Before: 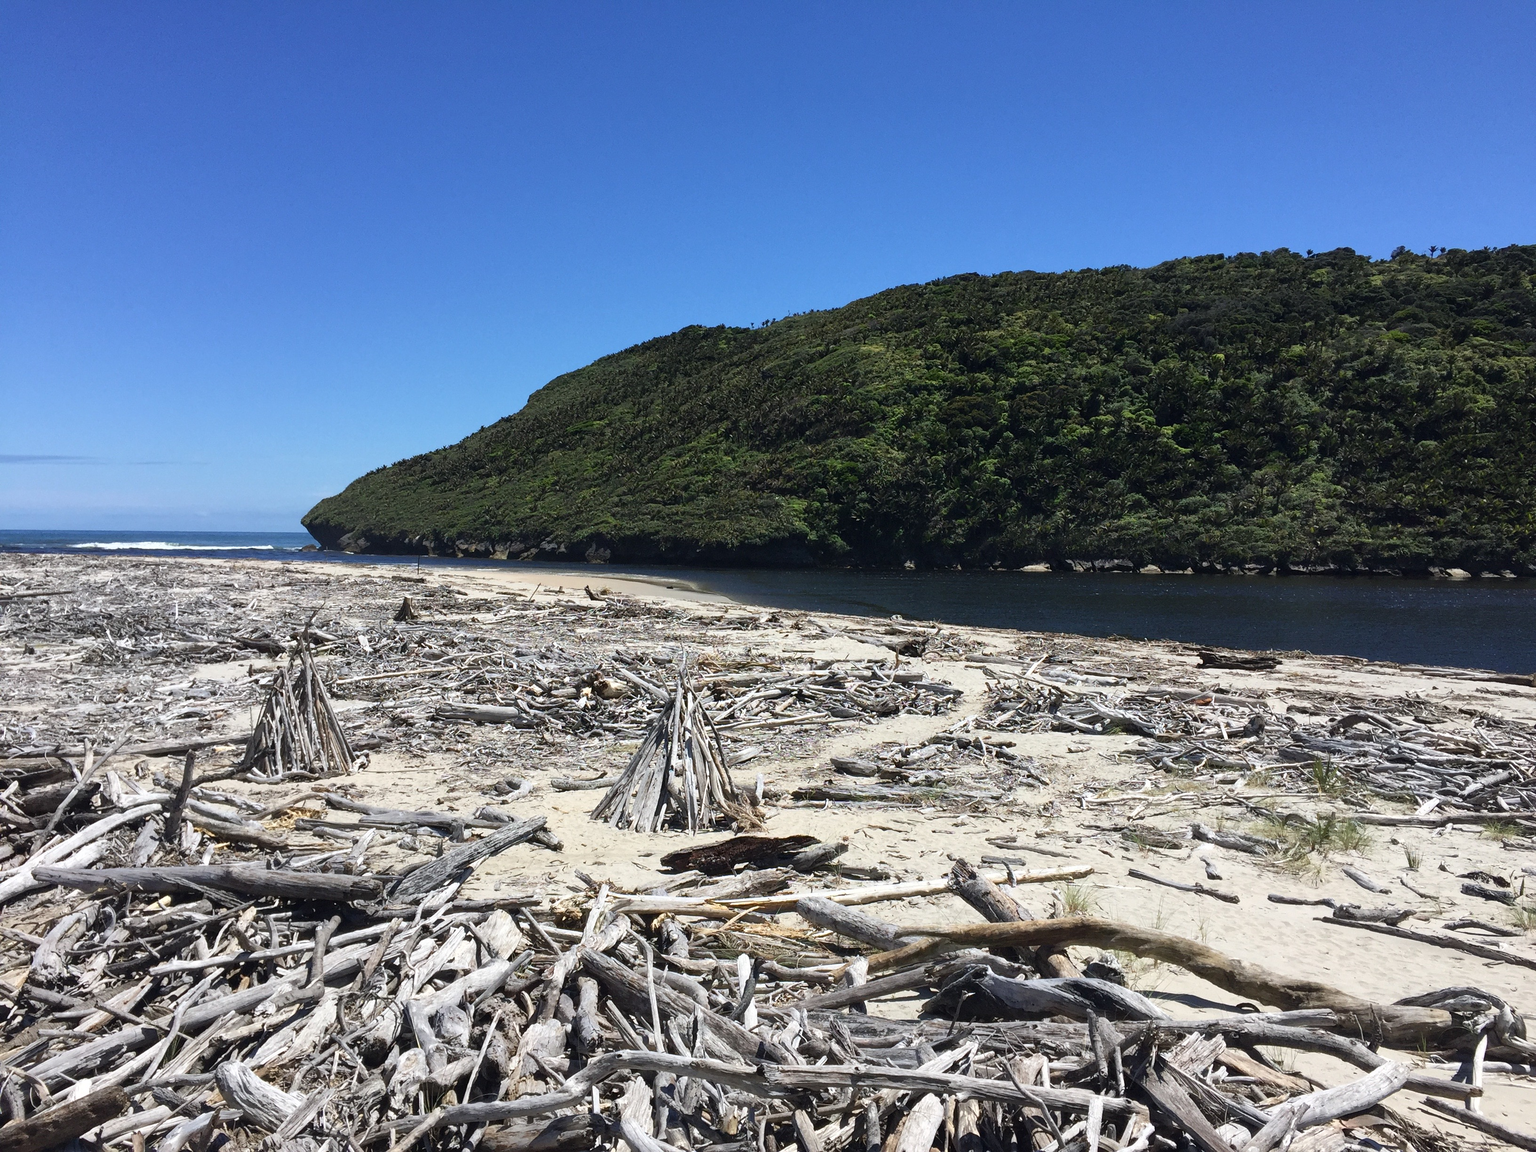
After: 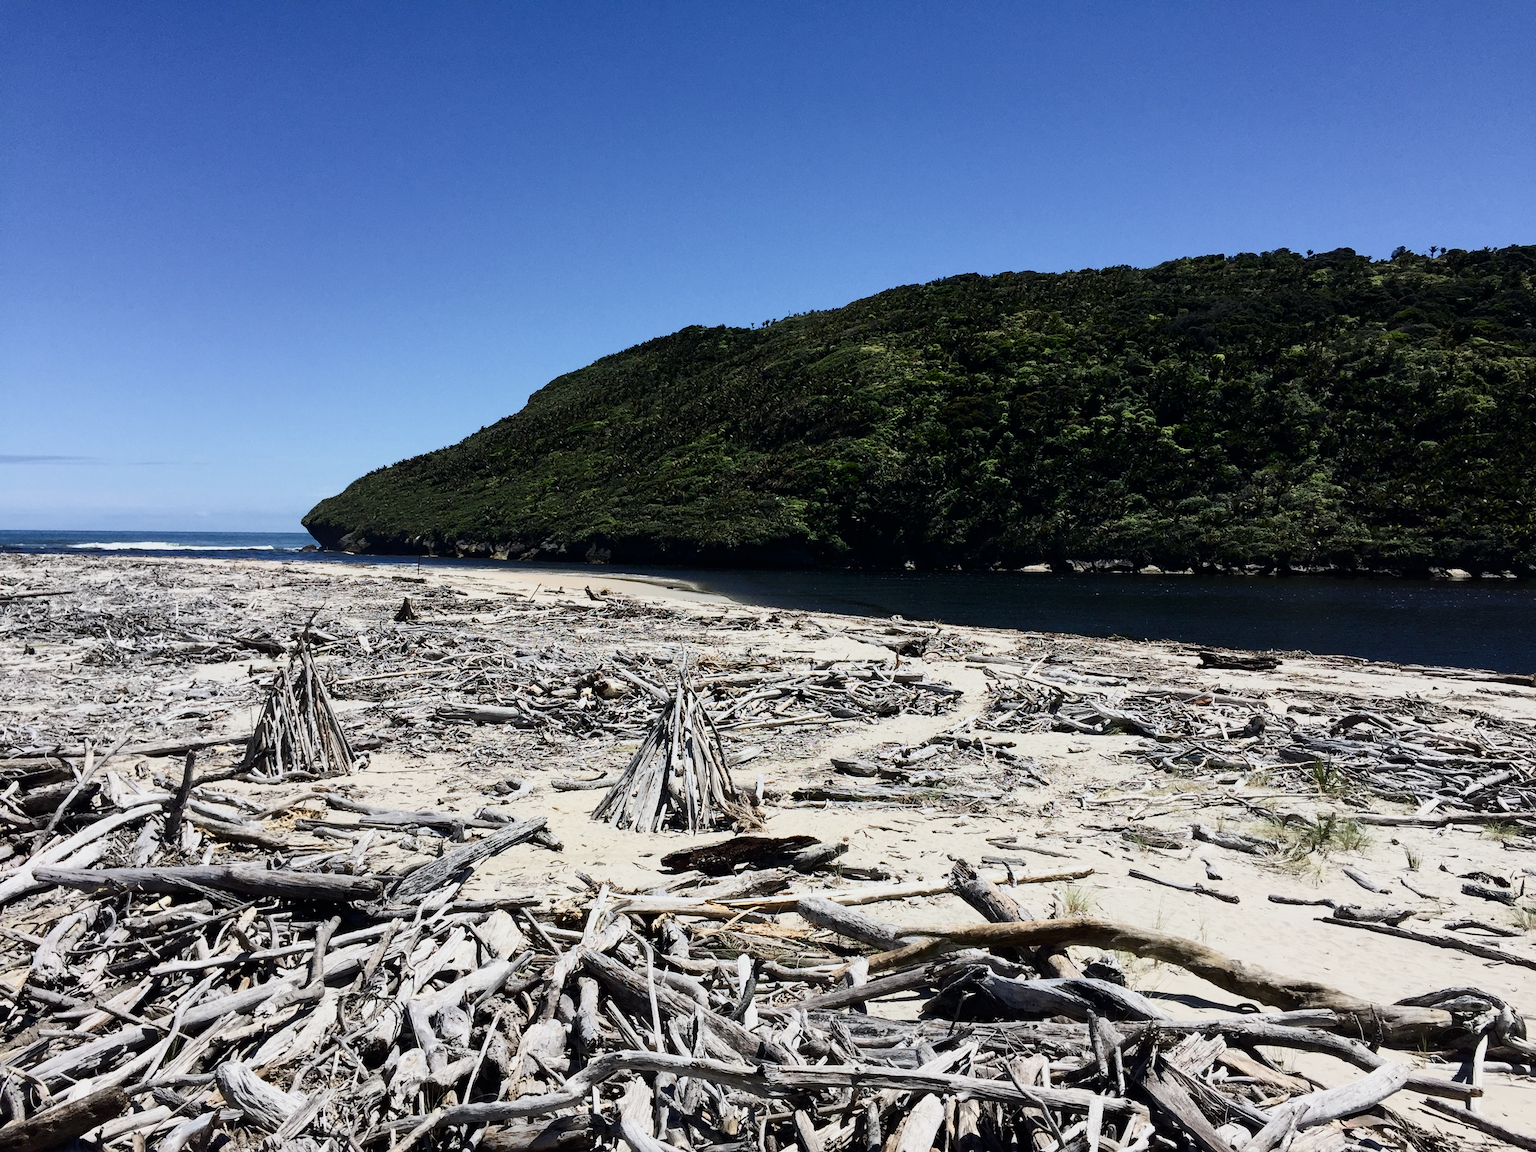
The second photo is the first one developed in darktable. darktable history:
contrast brightness saturation: contrast 0.28
filmic rgb: hardness 4.17
